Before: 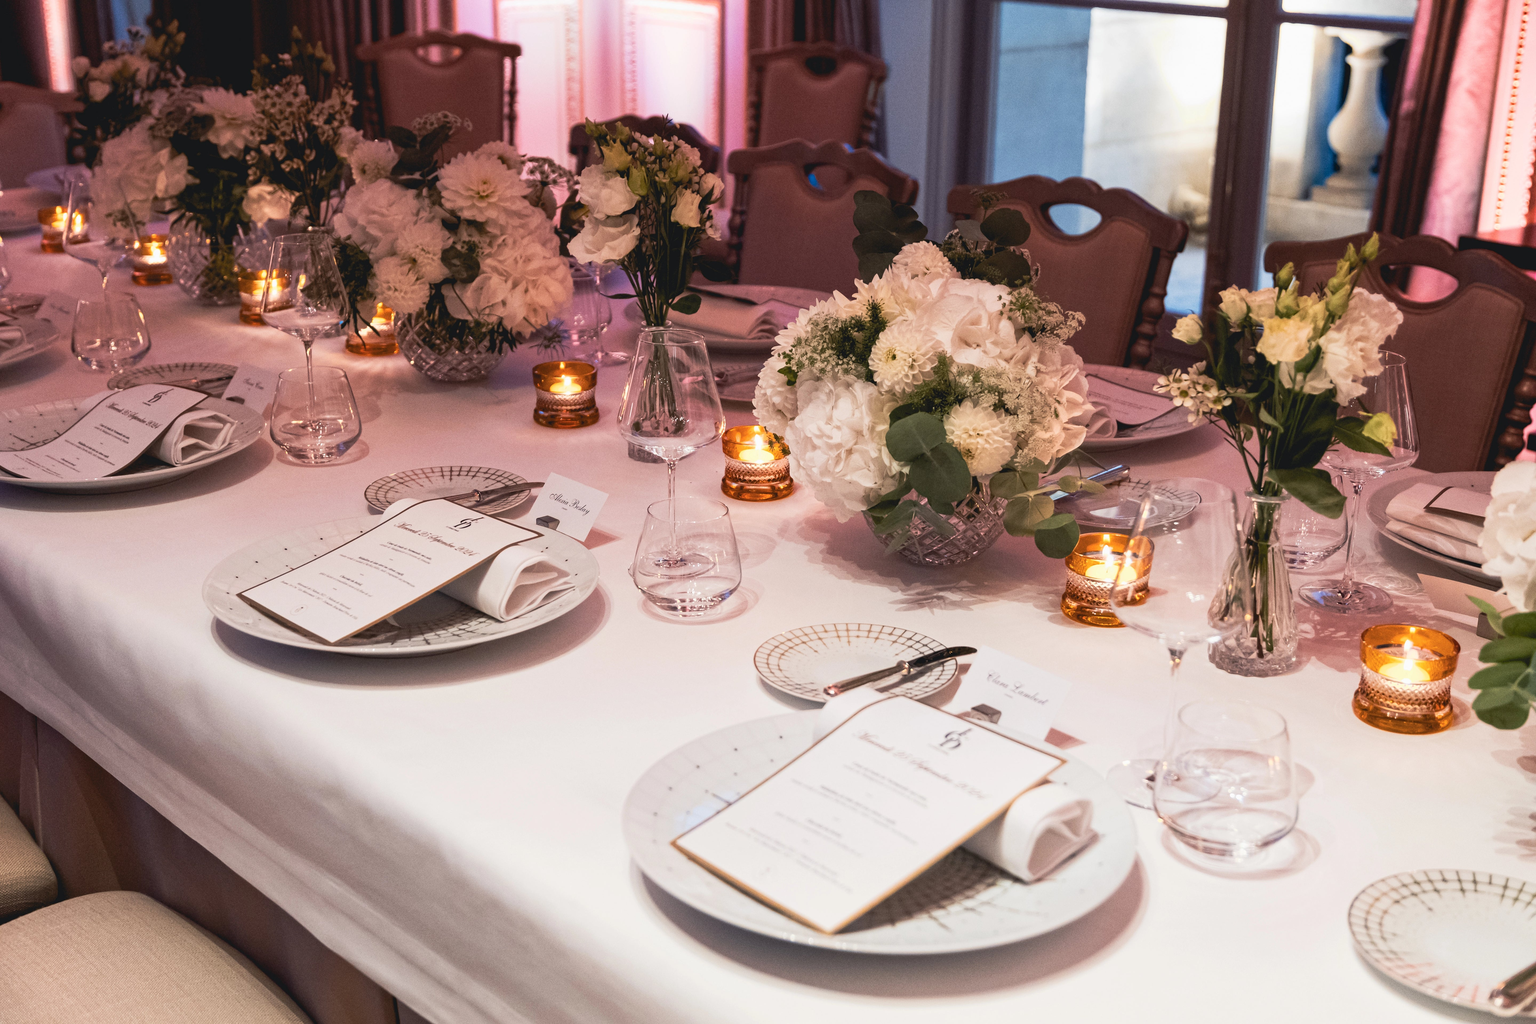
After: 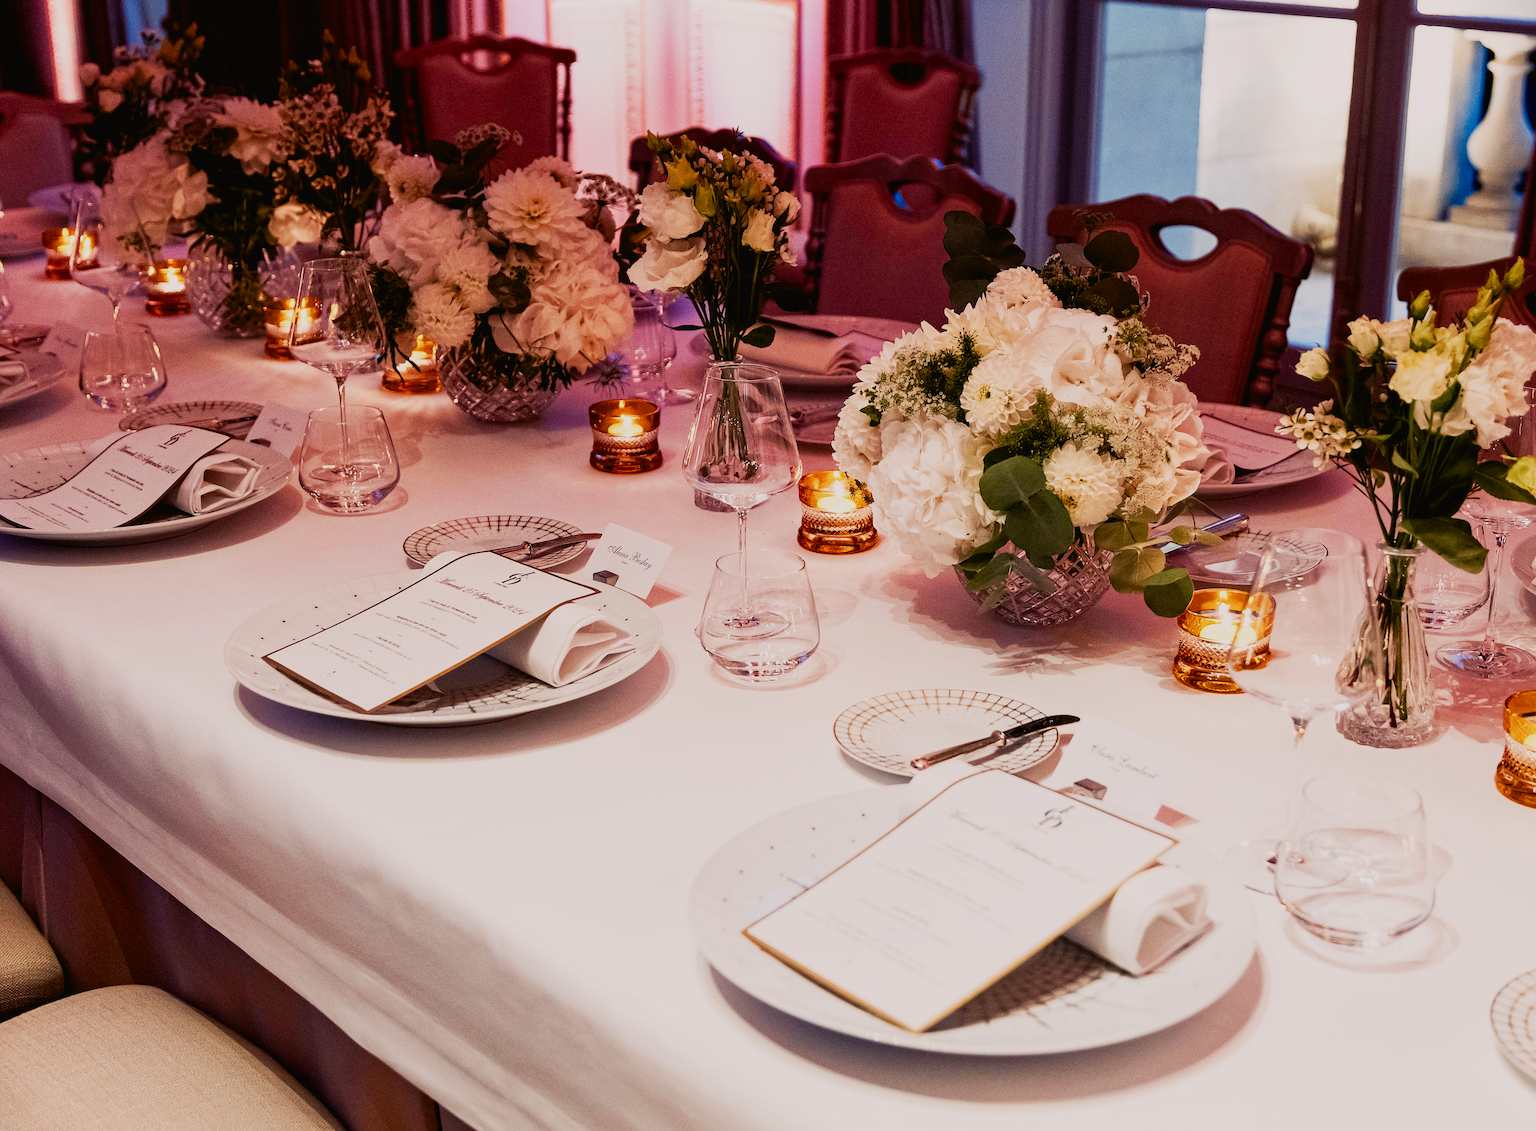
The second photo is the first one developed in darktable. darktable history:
crop: right 9.509%, bottom 0.031%
exposure: black level correction 0.007, exposure 0.093 EV, compensate highlight preservation false
sigmoid: skew -0.2, preserve hue 0%, red attenuation 0.1, red rotation 0.035, green attenuation 0.1, green rotation -0.017, blue attenuation 0.15, blue rotation -0.052, base primaries Rec2020
color correction: highlights a* 3.12, highlights b* -1.55, shadows a* -0.101, shadows b* 2.52, saturation 0.98
sharpen: on, module defaults
color balance rgb: shadows lift › chroma 3%, shadows lift › hue 280.8°, power › hue 330°, highlights gain › chroma 3%, highlights gain › hue 75.6°, global offset › luminance 0.7%, perceptual saturation grading › global saturation 20%, perceptual saturation grading › highlights -25%, perceptual saturation grading › shadows 50%, global vibrance 20.33%
